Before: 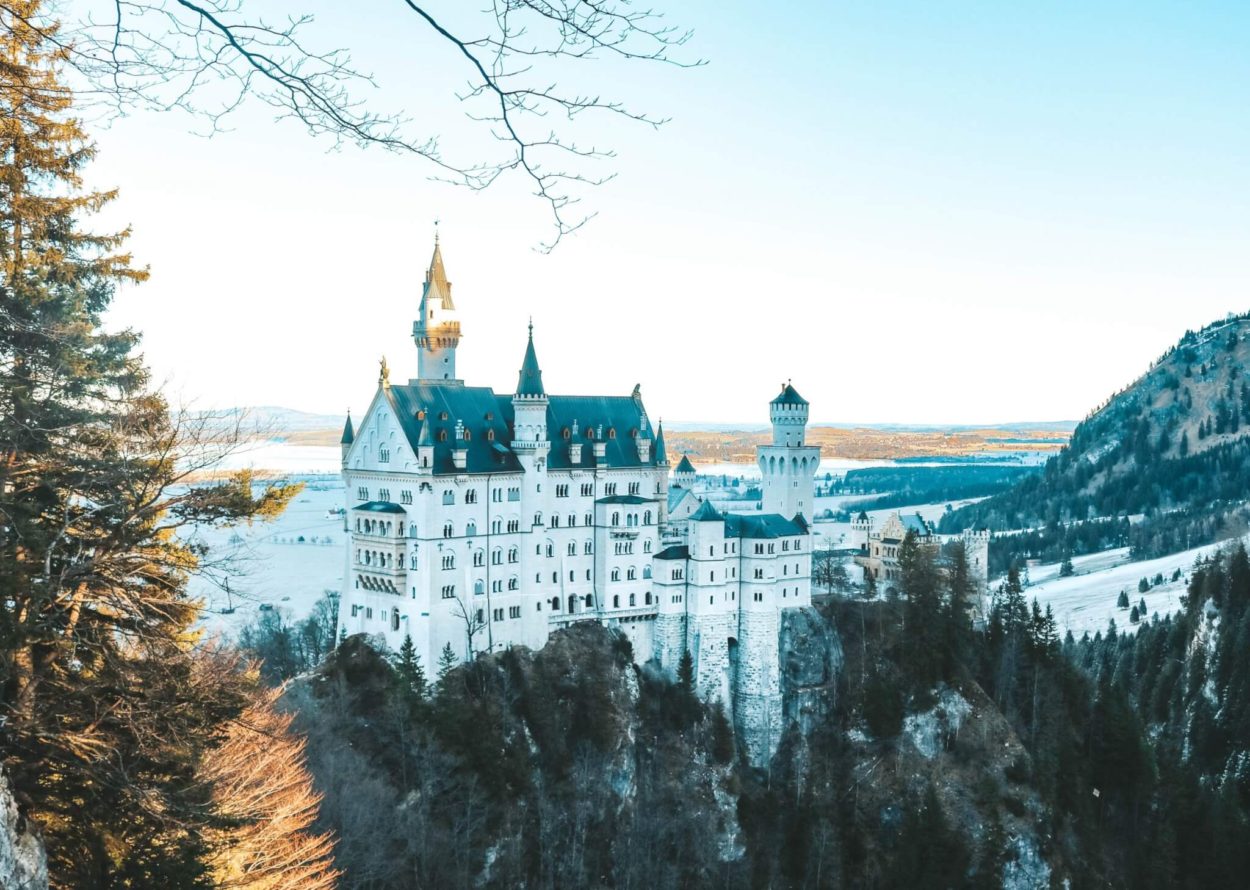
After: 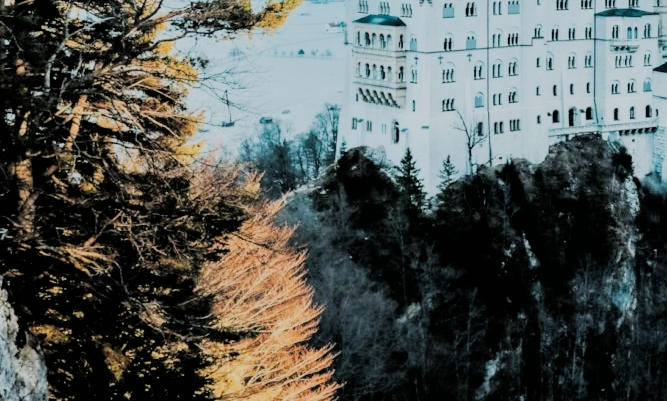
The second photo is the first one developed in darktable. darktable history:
crop and rotate: top 54.778%, right 46.61%, bottom 0.159%
filmic rgb: black relative exposure -3.21 EV, white relative exposure 7.02 EV, hardness 1.46, contrast 1.35
